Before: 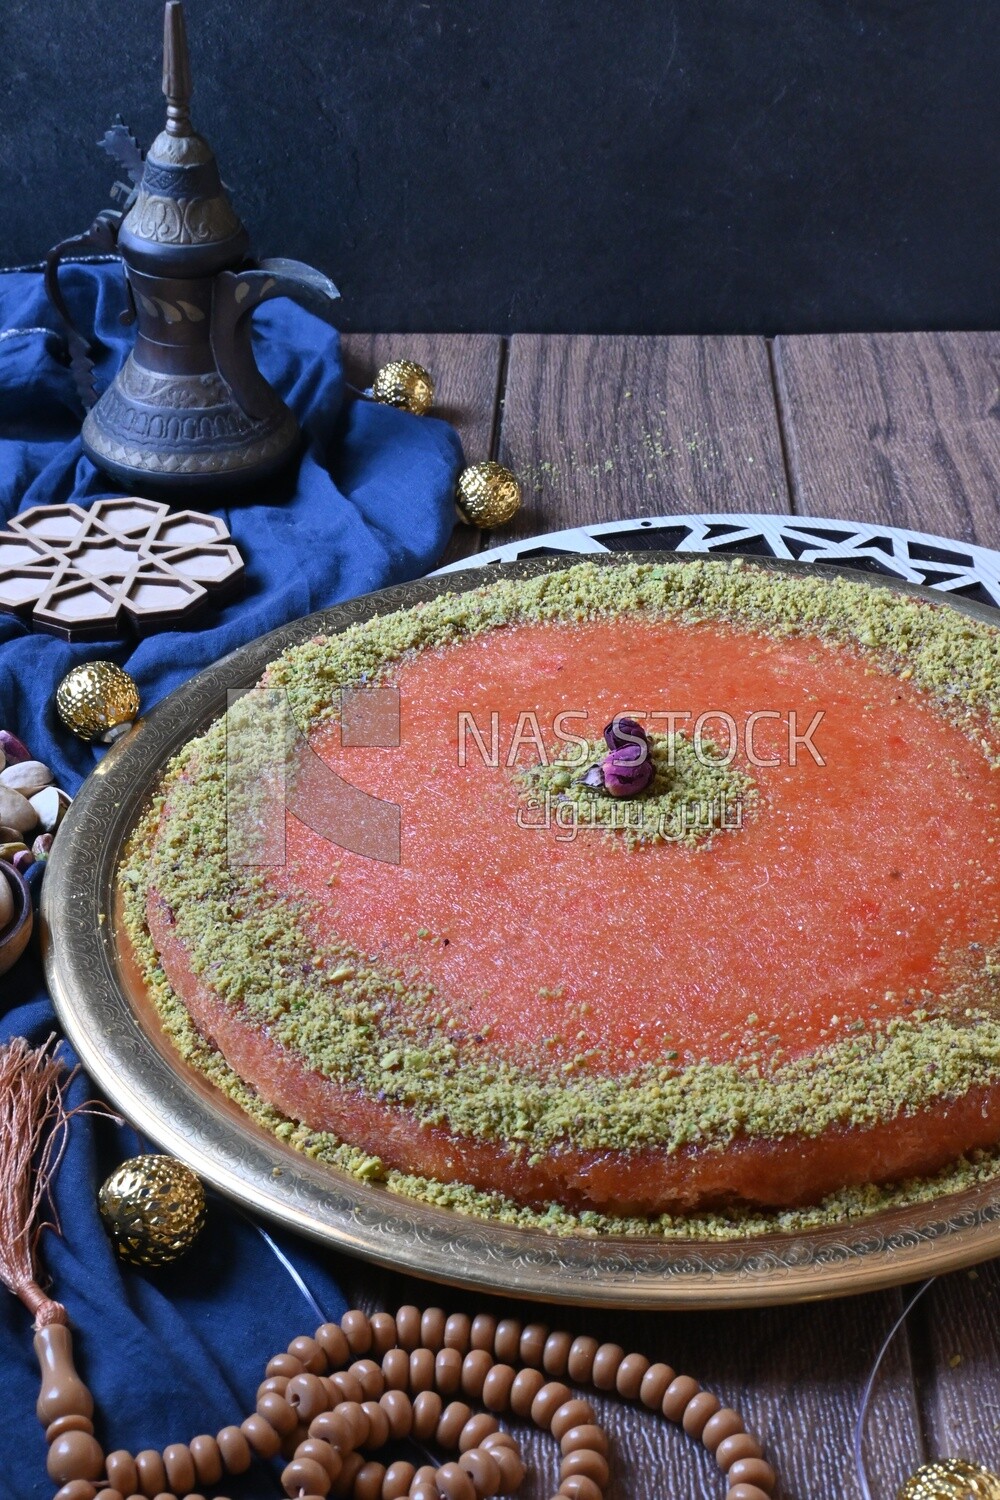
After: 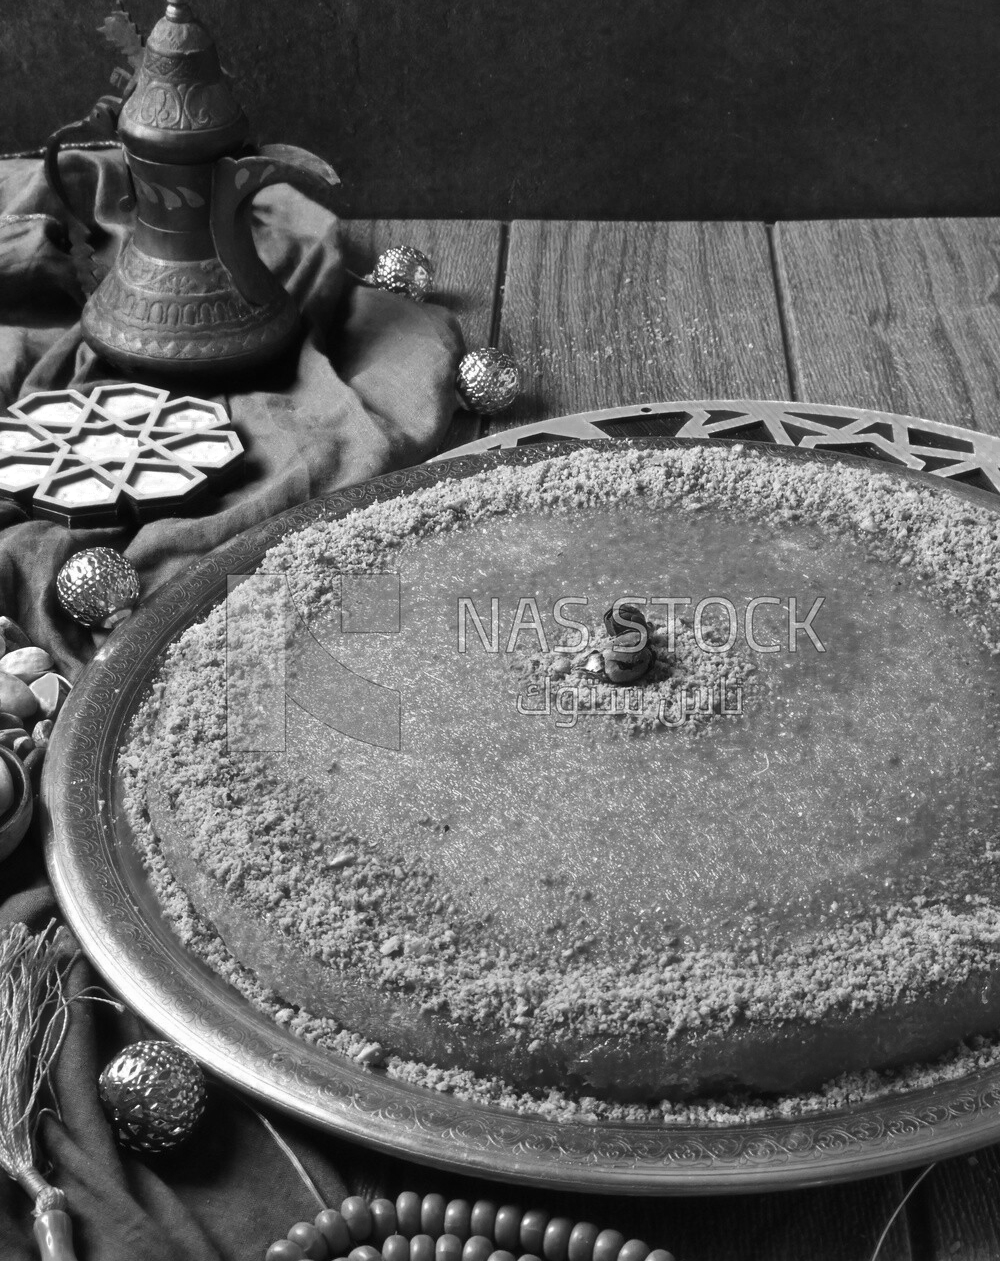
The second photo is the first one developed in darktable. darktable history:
crop: top 7.614%, bottom 8.294%
color zones: curves: ch0 [(0.002, 0.589) (0.107, 0.484) (0.146, 0.249) (0.217, 0.352) (0.309, 0.525) (0.39, 0.404) (0.455, 0.169) (0.597, 0.055) (0.724, 0.212) (0.775, 0.691) (0.869, 0.571) (1, 0.587)]; ch1 [(0, 0) (0.143, 0) (0.286, 0) (0.429, 0) (0.571, 0) (0.714, 0) (0.857, 0)]
haze removal: strength -0.038, compatibility mode true, adaptive false
